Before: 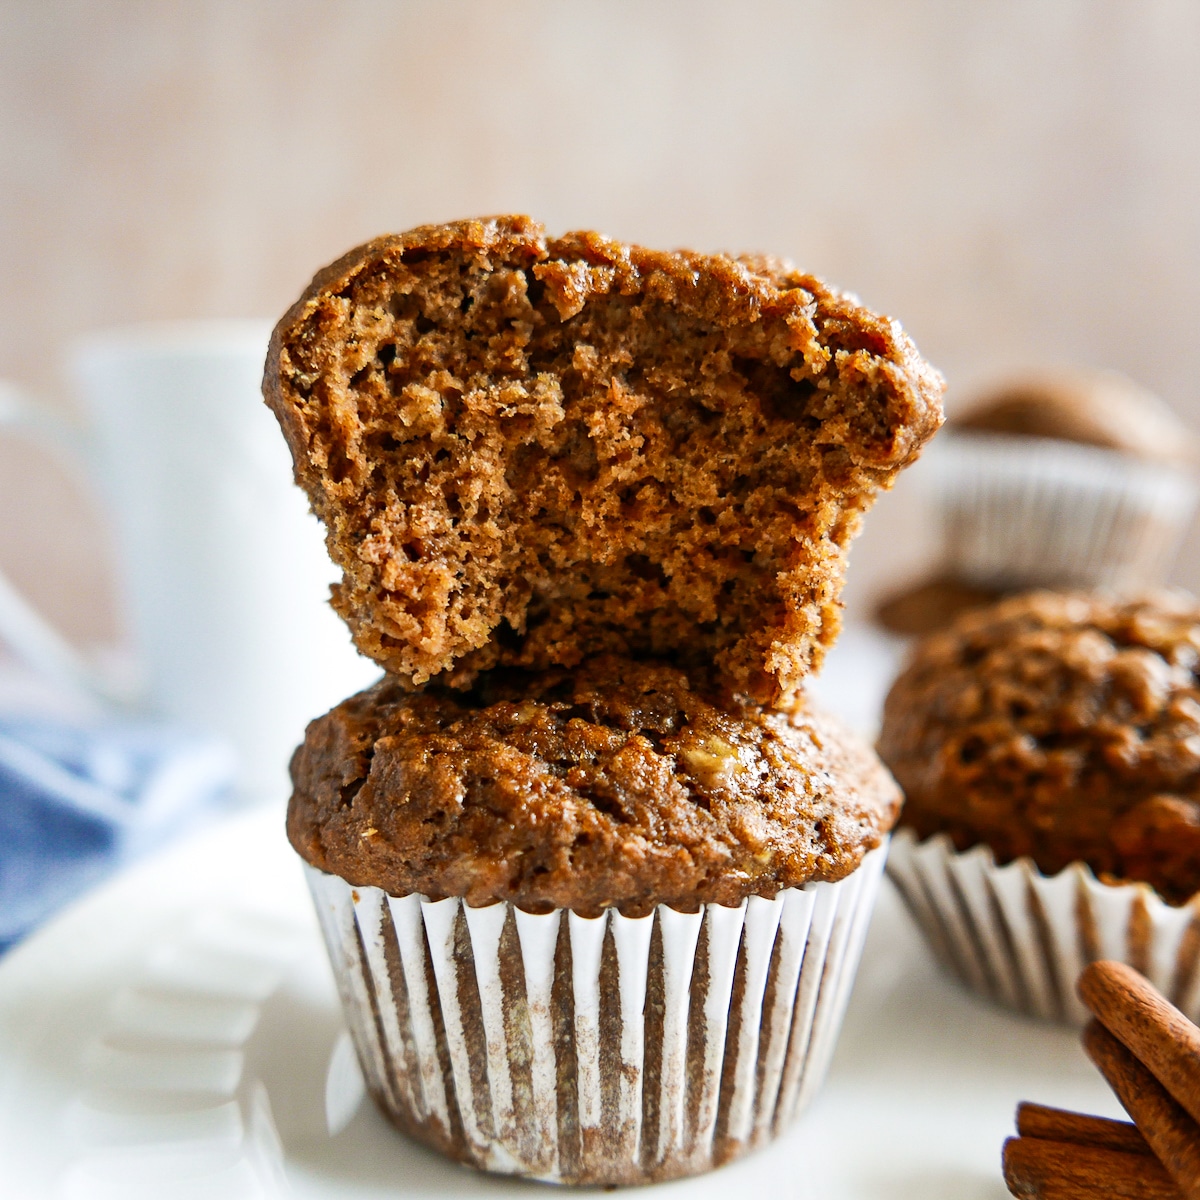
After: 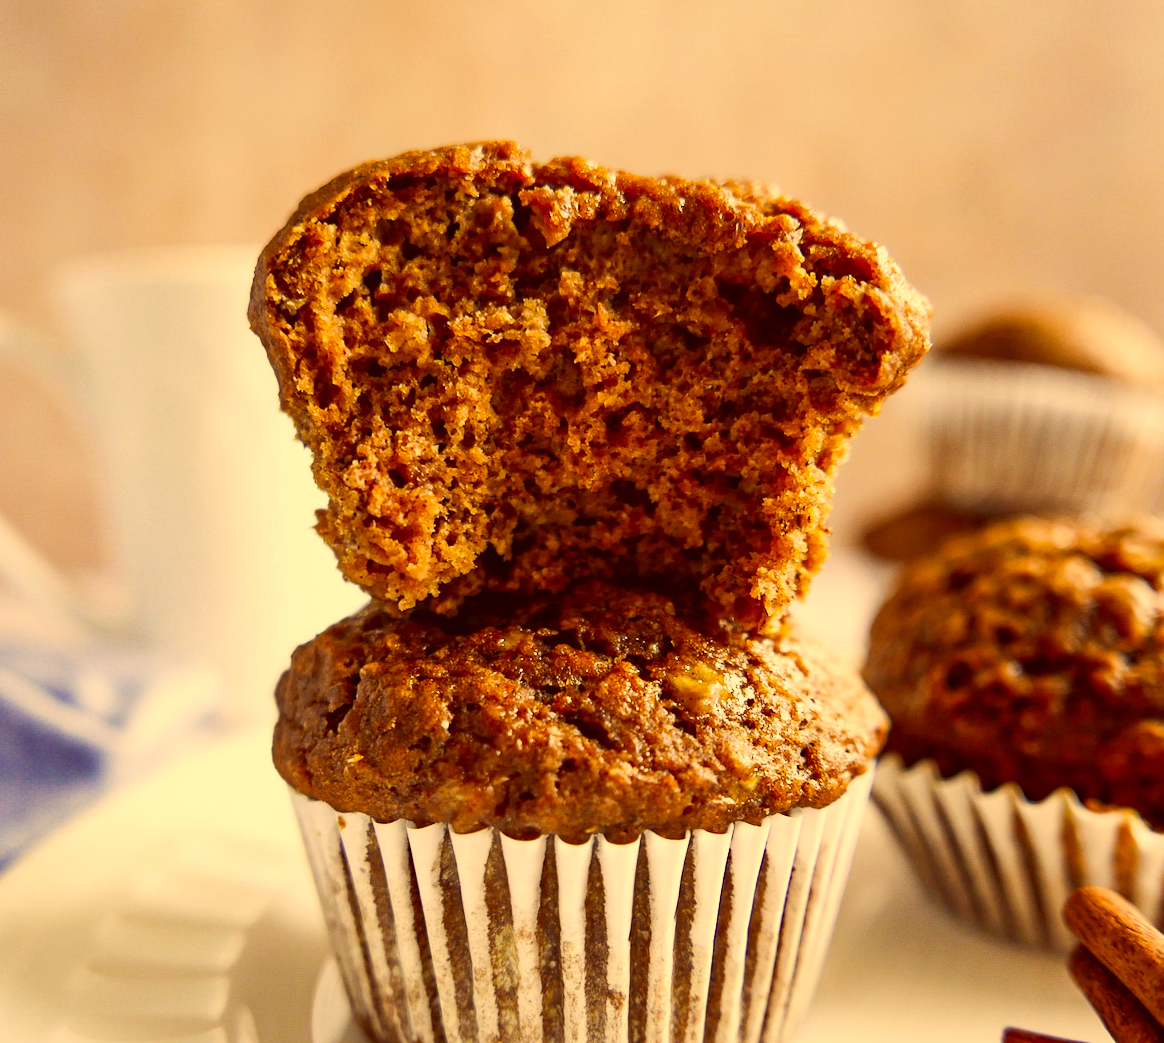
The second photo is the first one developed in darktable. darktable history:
haze removal: adaptive false
crop: left 1.185%, top 6.184%, right 1.733%, bottom 6.844%
color correction: highlights a* 9.99, highlights b* 39.34, shadows a* 14.19, shadows b* 3.16
